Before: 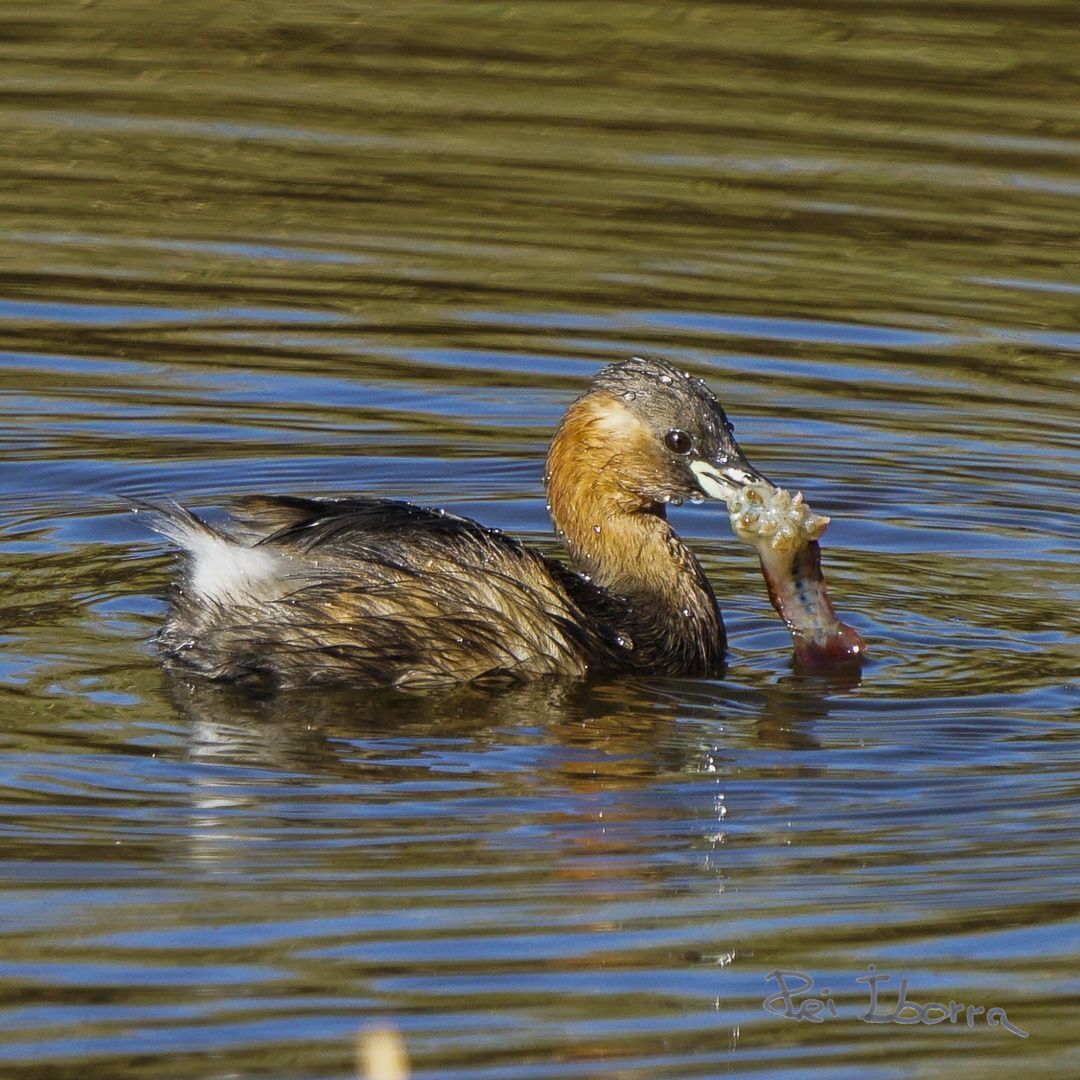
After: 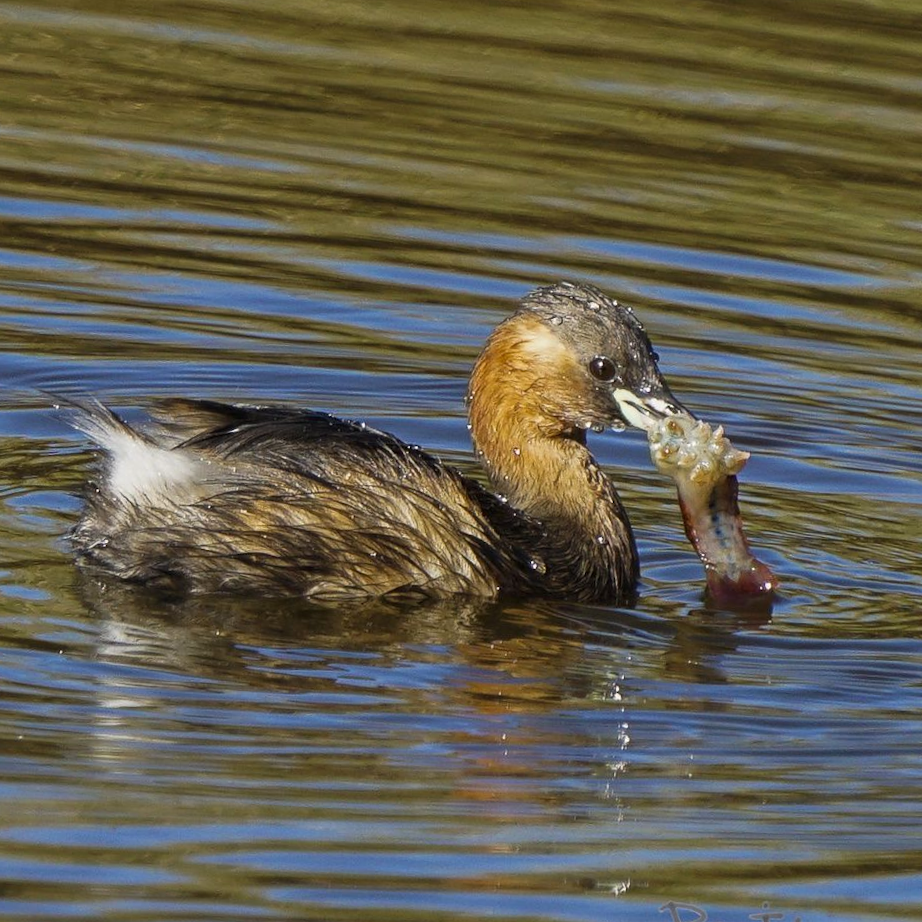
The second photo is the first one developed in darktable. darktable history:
white balance: red 1.009, blue 0.985
crop and rotate: angle -3.27°, left 5.211%, top 5.211%, right 4.607%, bottom 4.607%
